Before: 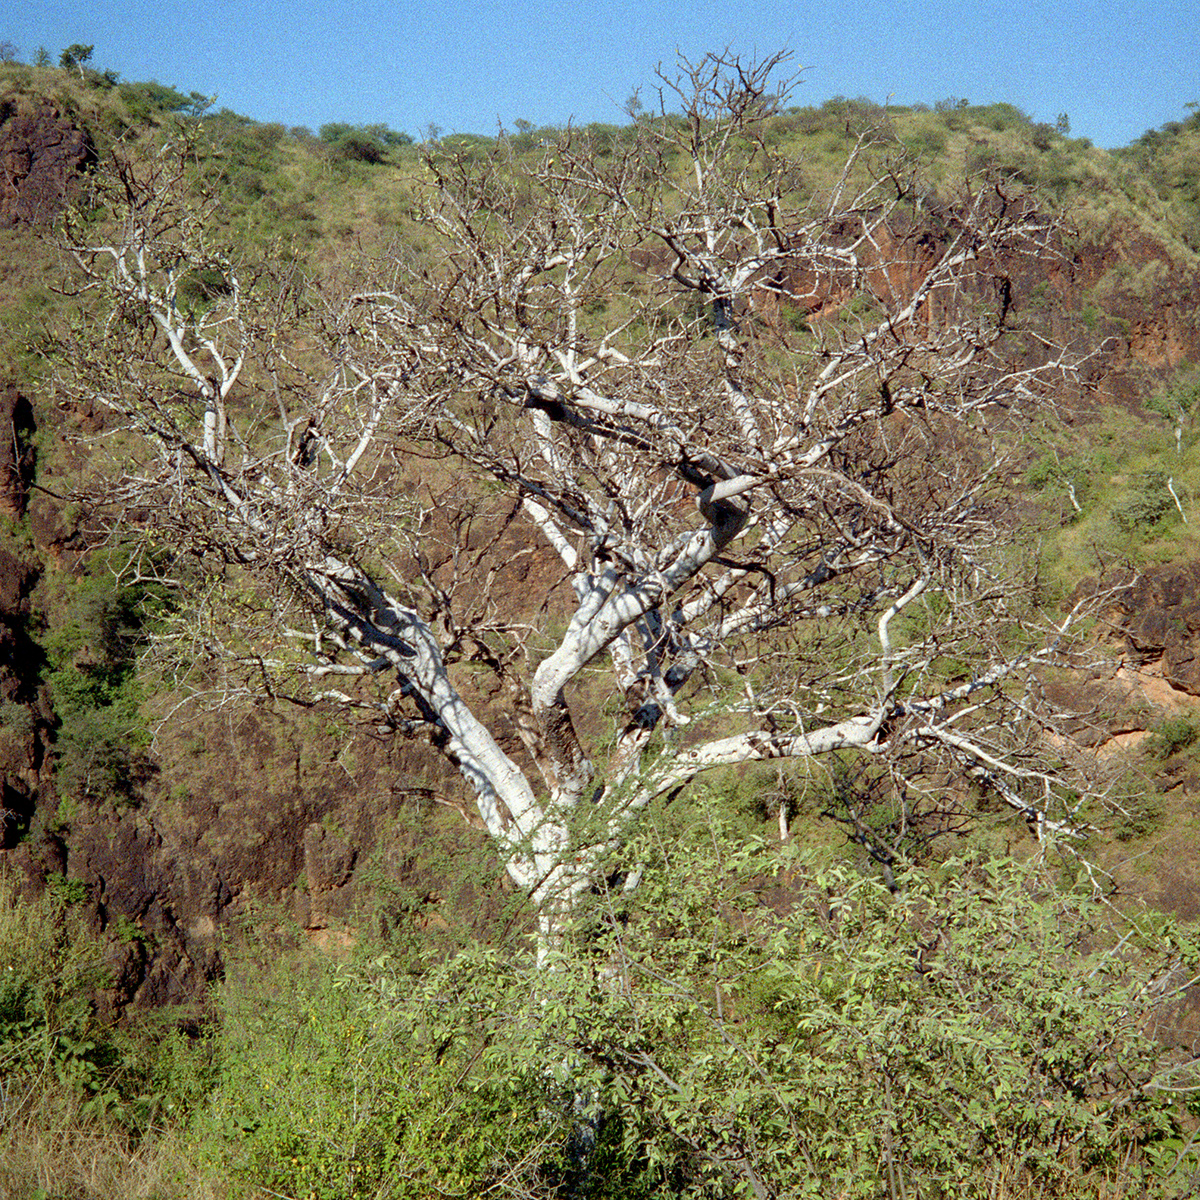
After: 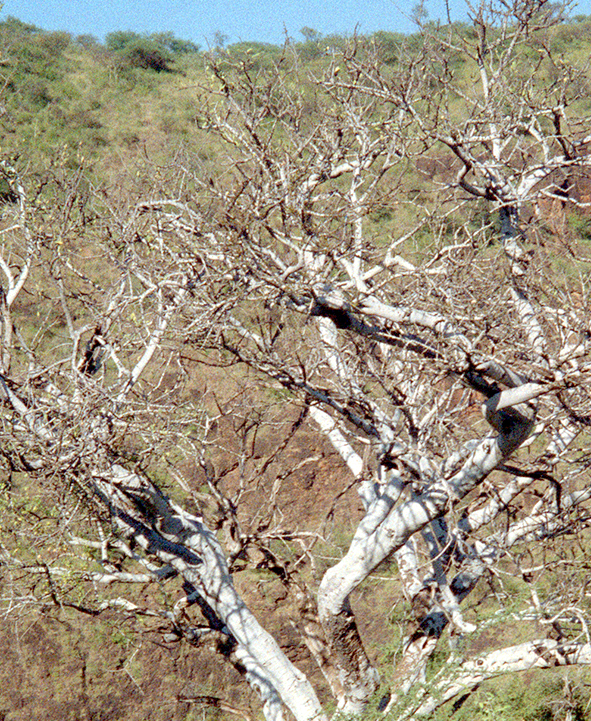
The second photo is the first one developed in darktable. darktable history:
exposure: exposure 0.127 EV, compensate highlight preservation false
crop: left 17.835%, top 7.675%, right 32.881%, bottom 32.213%
